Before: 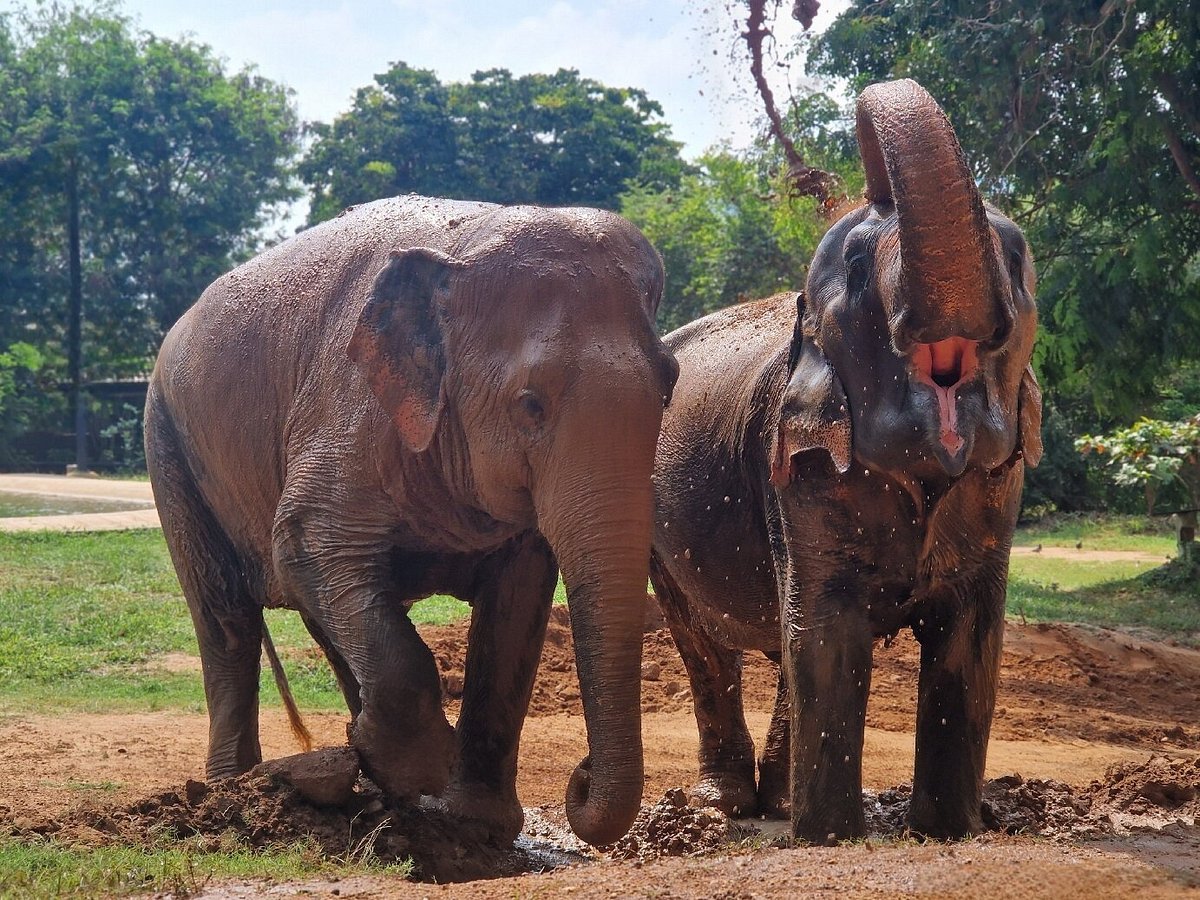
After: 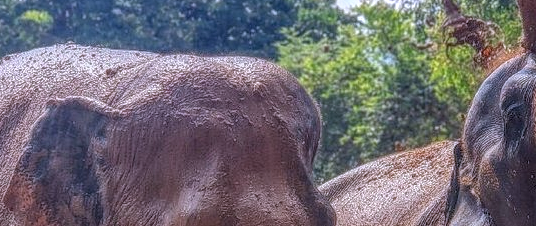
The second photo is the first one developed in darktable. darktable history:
crop: left 28.64%, top 16.832%, right 26.637%, bottom 58.055%
white balance: red 1.004, blue 1.096
local contrast: highlights 0%, shadows 0%, detail 200%, midtone range 0.25
